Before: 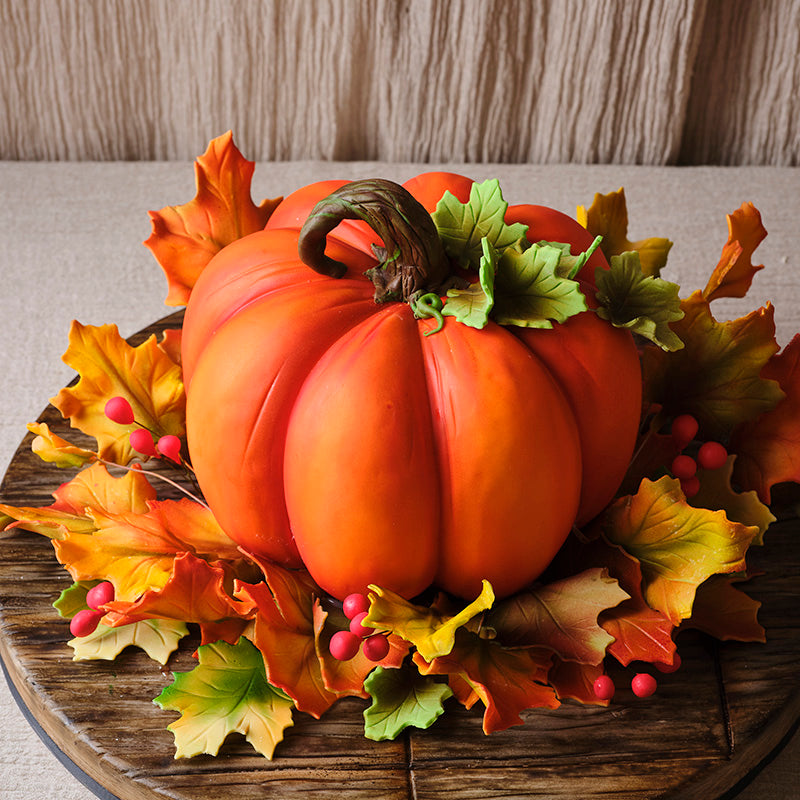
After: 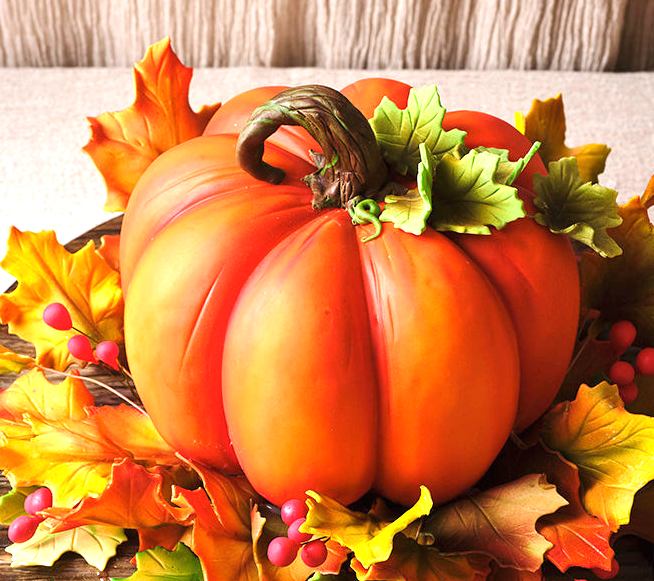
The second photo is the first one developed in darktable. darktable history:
crop: left 7.867%, top 11.867%, right 10.37%, bottom 15.446%
exposure: black level correction 0, exposure 1.098 EV, compensate highlight preservation false
